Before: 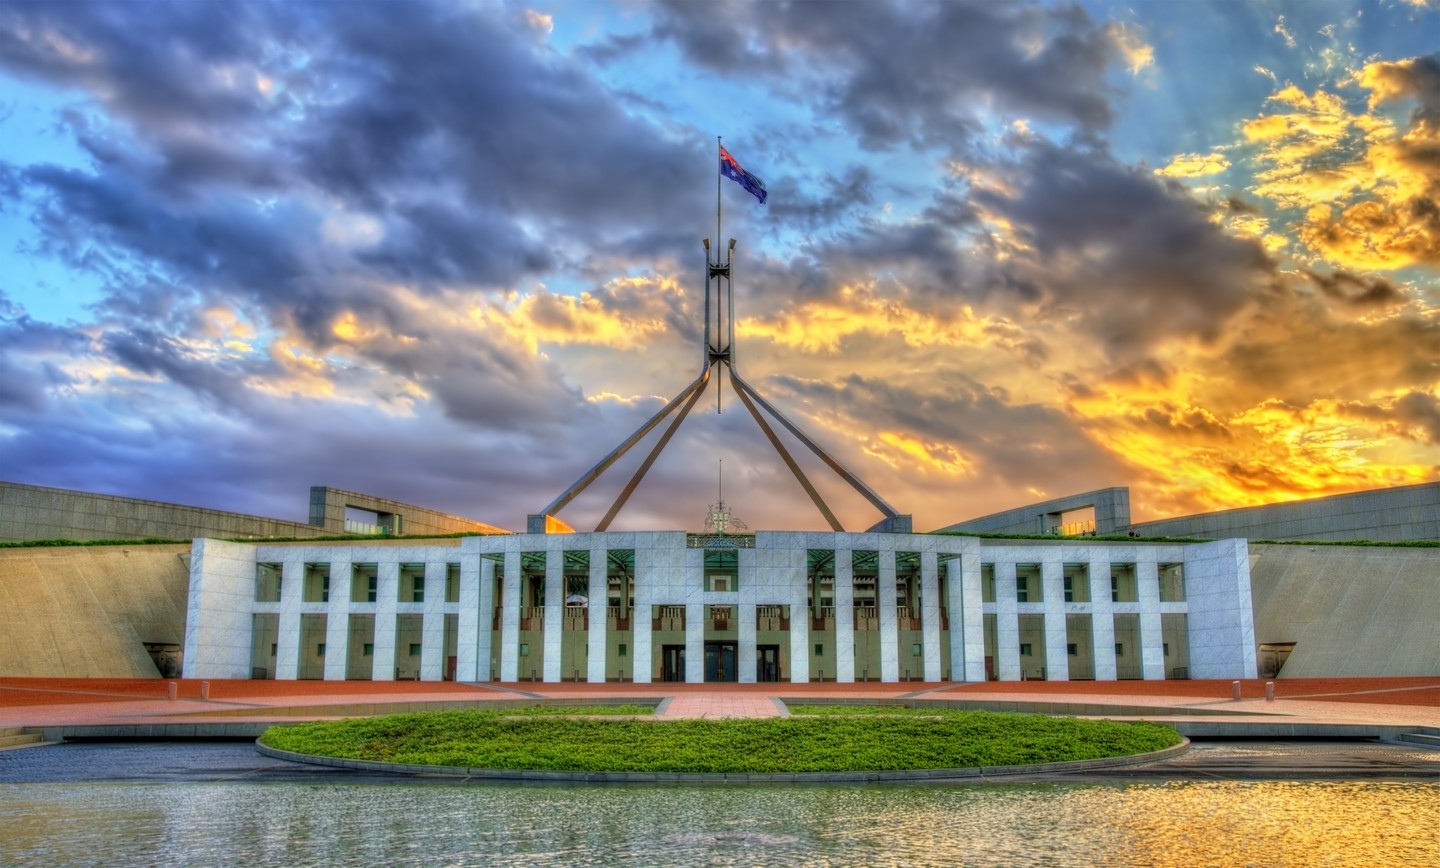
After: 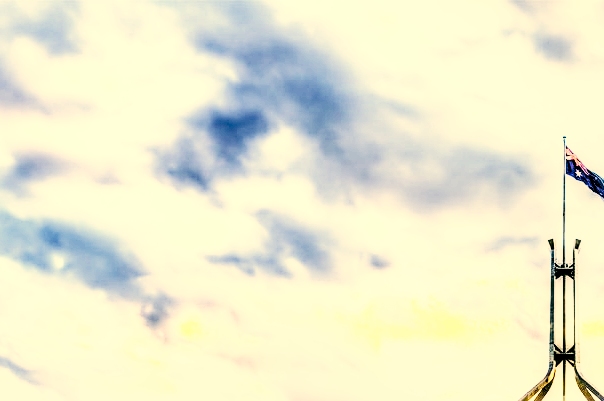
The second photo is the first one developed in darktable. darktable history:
levels: mode automatic, black 0.023%, white 99.97%, levels [0.062, 0.494, 0.925]
color correction: highlights a* 5.3, highlights b* 24.26, shadows a* -15.58, shadows b* 4.02
local contrast: detail 135%, midtone range 0.75
sharpen: on, module defaults
contrast brightness saturation: contrast -0.11
crop and rotate: left 10.817%, top 0.062%, right 47.194%, bottom 53.626%
rgb curve: curves: ch0 [(0, 0) (0.21, 0.15) (0.24, 0.21) (0.5, 0.75) (0.75, 0.96) (0.89, 0.99) (1, 1)]; ch1 [(0, 0.02) (0.21, 0.13) (0.25, 0.2) (0.5, 0.67) (0.75, 0.9) (0.89, 0.97) (1, 1)]; ch2 [(0, 0.02) (0.21, 0.13) (0.25, 0.2) (0.5, 0.67) (0.75, 0.9) (0.89, 0.97) (1, 1)], compensate middle gray true
base curve: curves: ch0 [(0, 0) (0.007, 0.004) (0.027, 0.03) (0.046, 0.07) (0.207, 0.54) (0.442, 0.872) (0.673, 0.972) (1, 1)], preserve colors none
